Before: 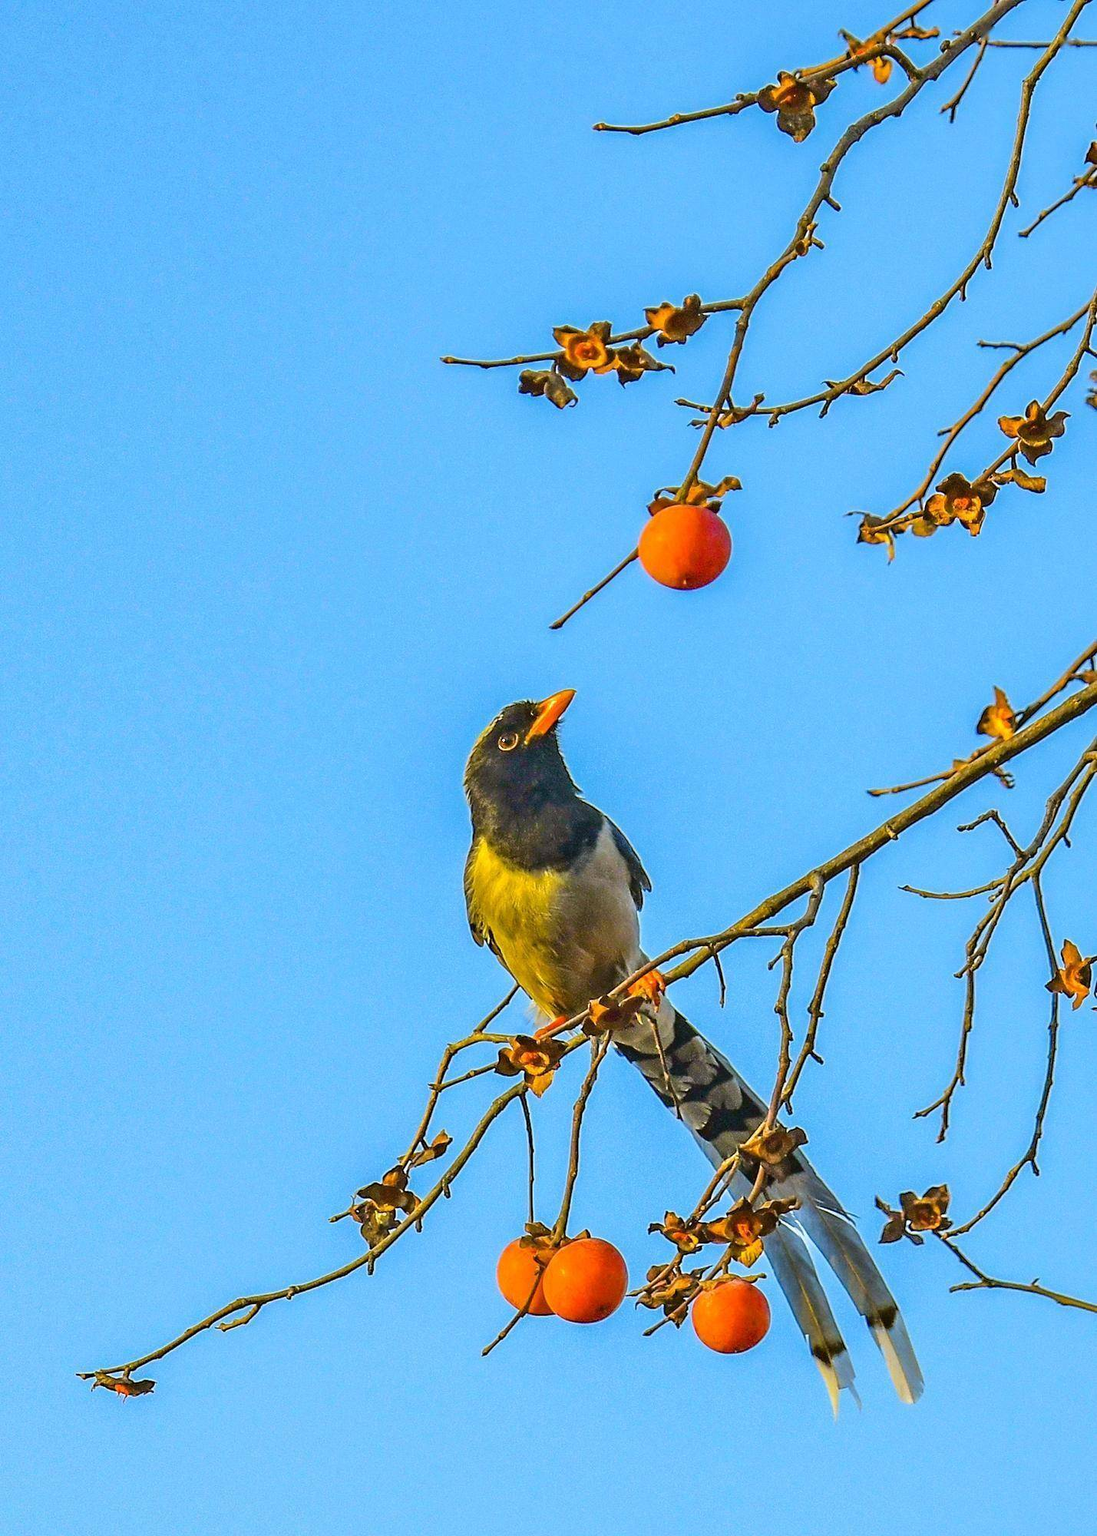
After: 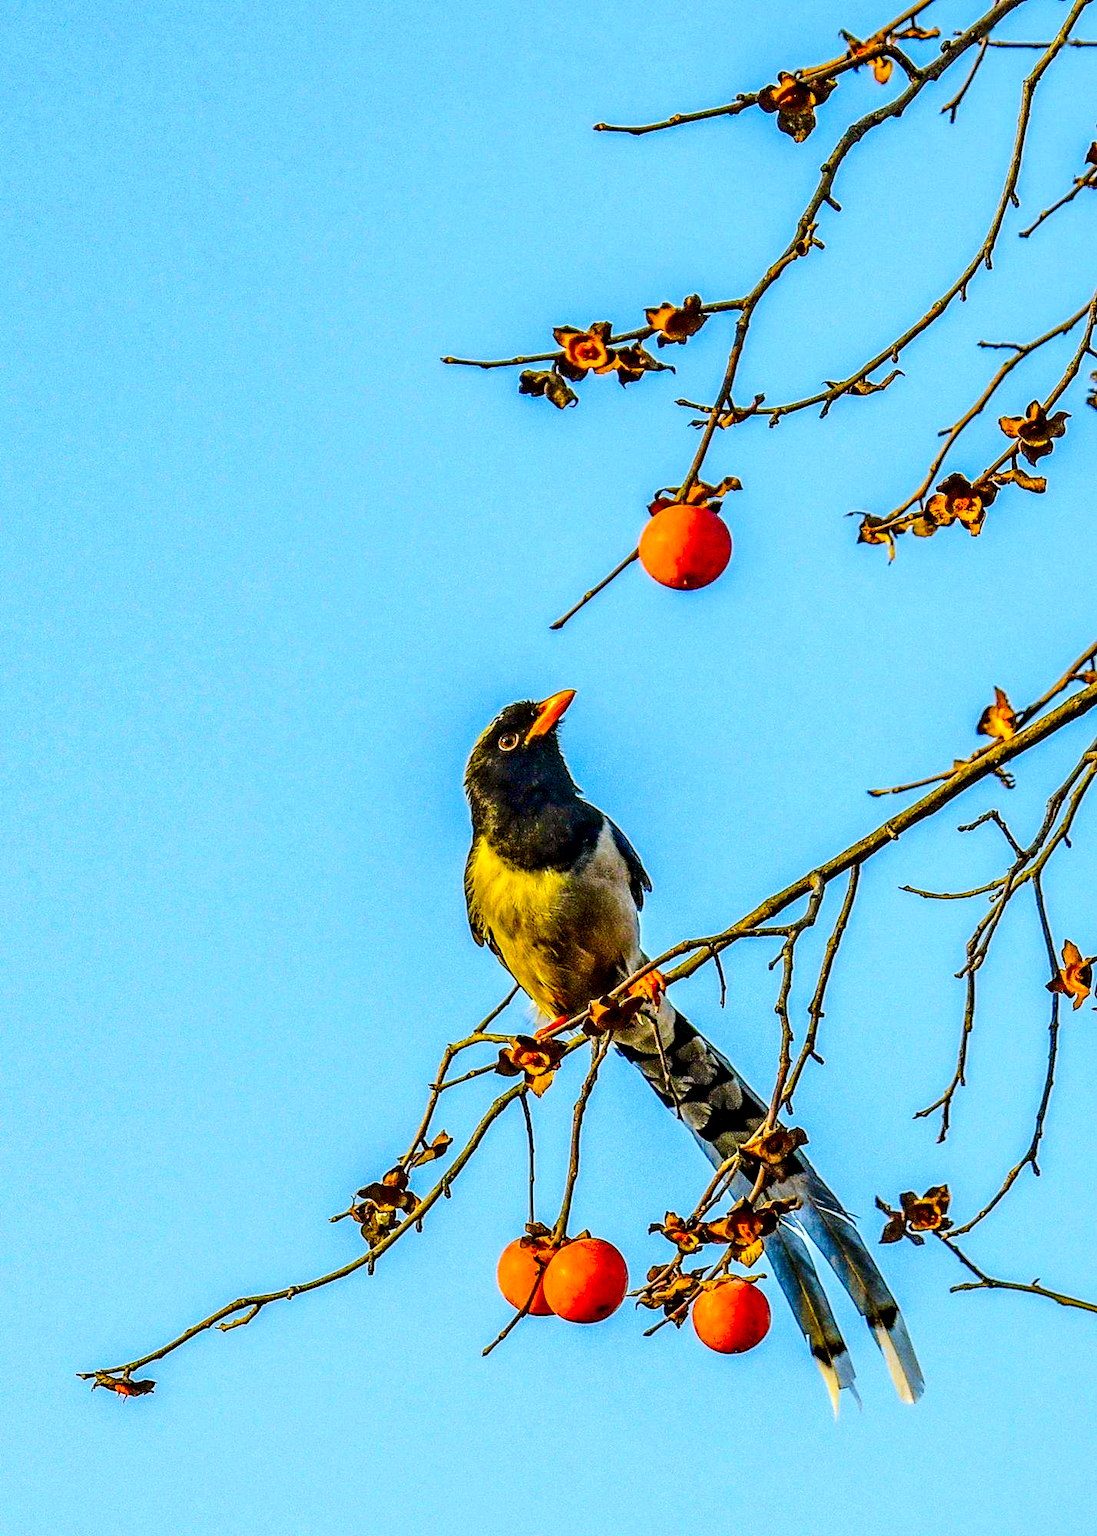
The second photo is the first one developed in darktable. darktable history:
contrast brightness saturation: contrast 0.177, saturation 0.309
local contrast: highlights 60%, shadows 63%, detail 160%
tone curve: curves: ch0 [(0, 0) (0.126, 0.086) (0.338, 0.327) (0.494, 0.55) (0.703, 0.762) (1, 1)]; ch1 [(0, 0) (0.346, 0.324) (0.45, 0.431) (0.5, 0.5) (0.522, 0.517) (0.55, 0.578) (1, 1)]; ch2 [(0, 0) (0.44, 0.424) (0.501, 0.499) (0.554, 0.563) (0.622, 0.667) (0.707, 0.746) (1, 1)], preserve colors none
